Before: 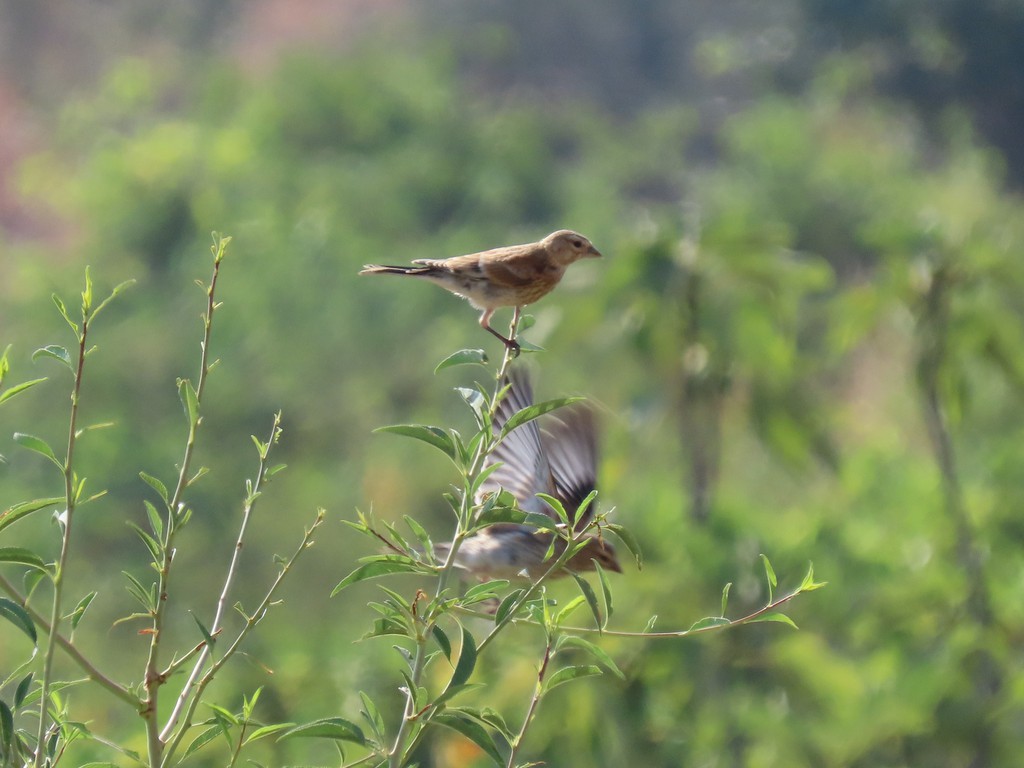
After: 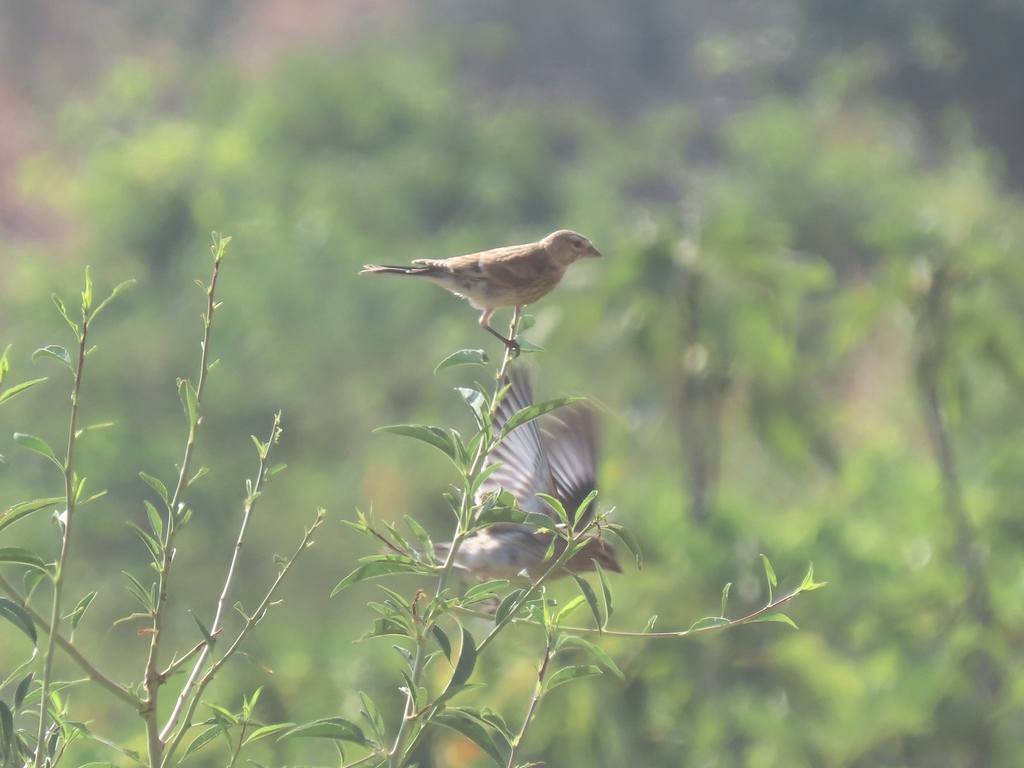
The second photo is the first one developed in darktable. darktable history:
exposure: black level correction -0.086, compensate exposure bias true, compensate highlight preservation false
base curve: curves: ch0 [(0.017, 0) (0.425, 0.441) (0.844, 0.933) (1, 1)]
